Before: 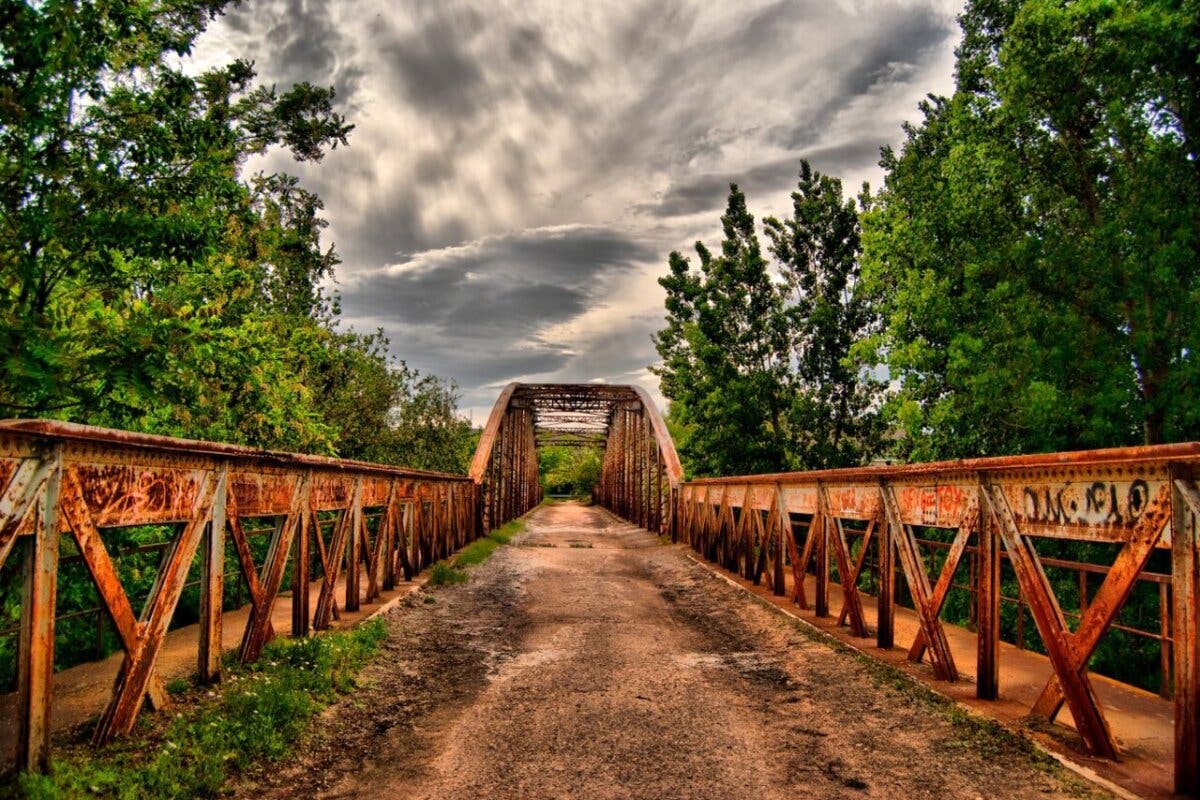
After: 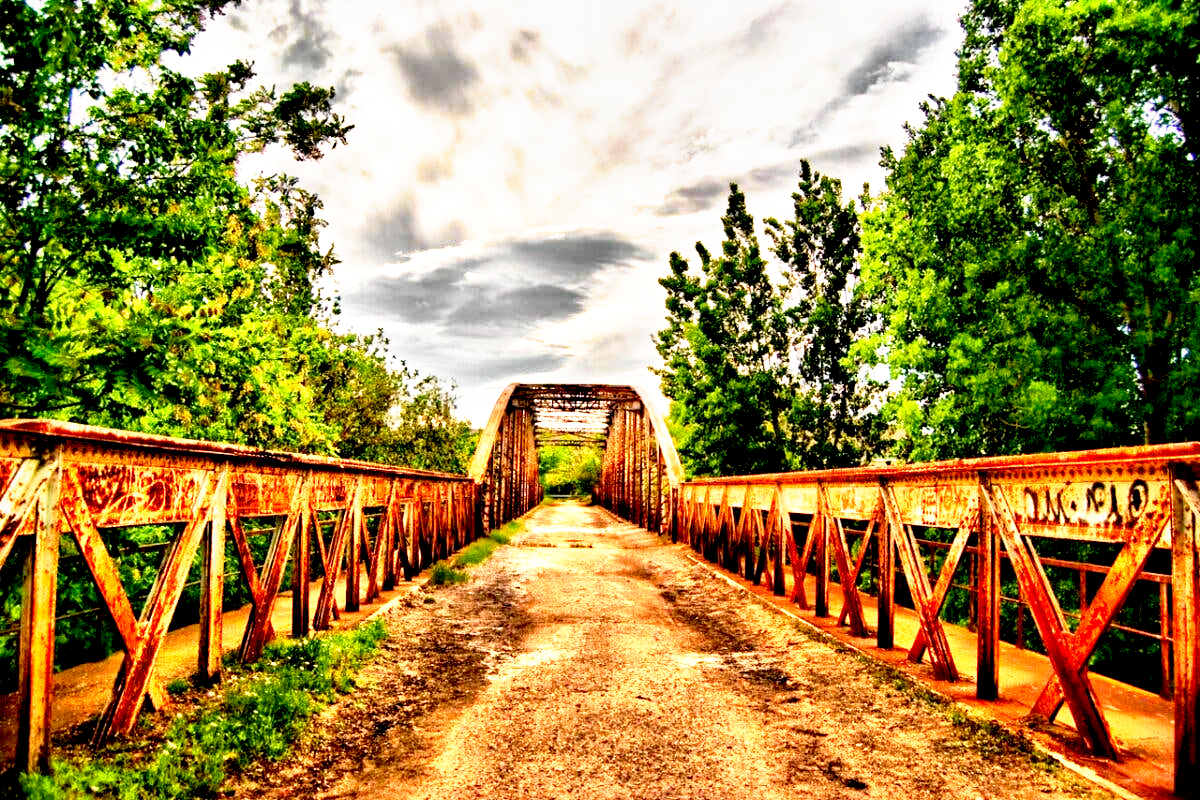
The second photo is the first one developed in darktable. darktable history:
exposure: black level correction 0.012, exposure 0.7 EV, compensate exposure bias true, compensate highlight preservation false
base curve: curves: ch0 [(0, 0) (0.495, 0.917) (1, 1)], preserve colors none
tone curve: curves: ch0 [(0, 0.008) (0.107, 0.083) (0.283, 0.287) (0.461, 0.498) (0.64, 0.691) (0.822, 0.869) (0.998, 0.978)]; ch1 [(0, 0) (0.323, 0.339) (0.438, 0.422) (0.473, 0.487) (0.502, 0.502) (0.527, 0.53) (0.561, 0.583) (0.608, 0.629) (0.669, 0.704) (0.859, 0.899) (1, 1)]; ch2 [(0, 0) (0.33, 0.347) (0.421, 0.456) (0.473, 0.498) (0.502, 0.504) (0.522, 0.524) (0.549, 0.567) (0.585, 0.627) (0.676, 0.724) (1, 1)], color space Lab, independent channels, preserve colors none
local contrast: mode bilateral grid, contrast 20, coarseness 50, detail 144%, midtone range 0.2
haze removal: compatibility mode true, adaptive false
